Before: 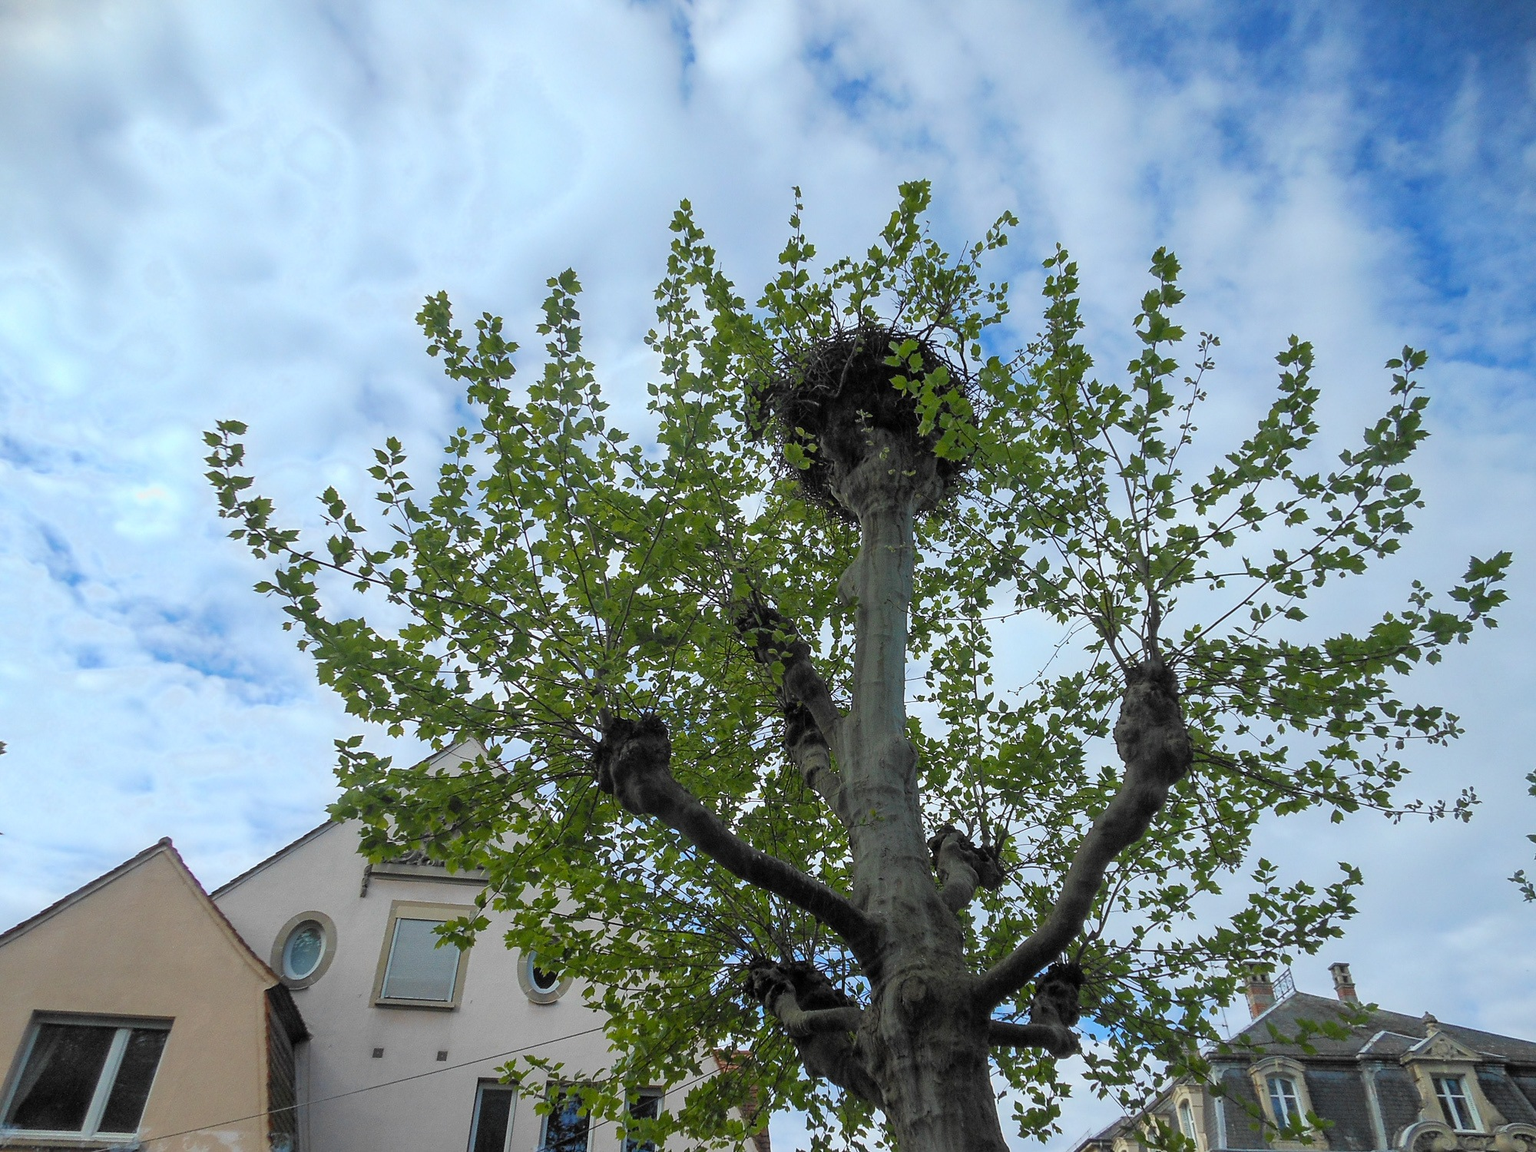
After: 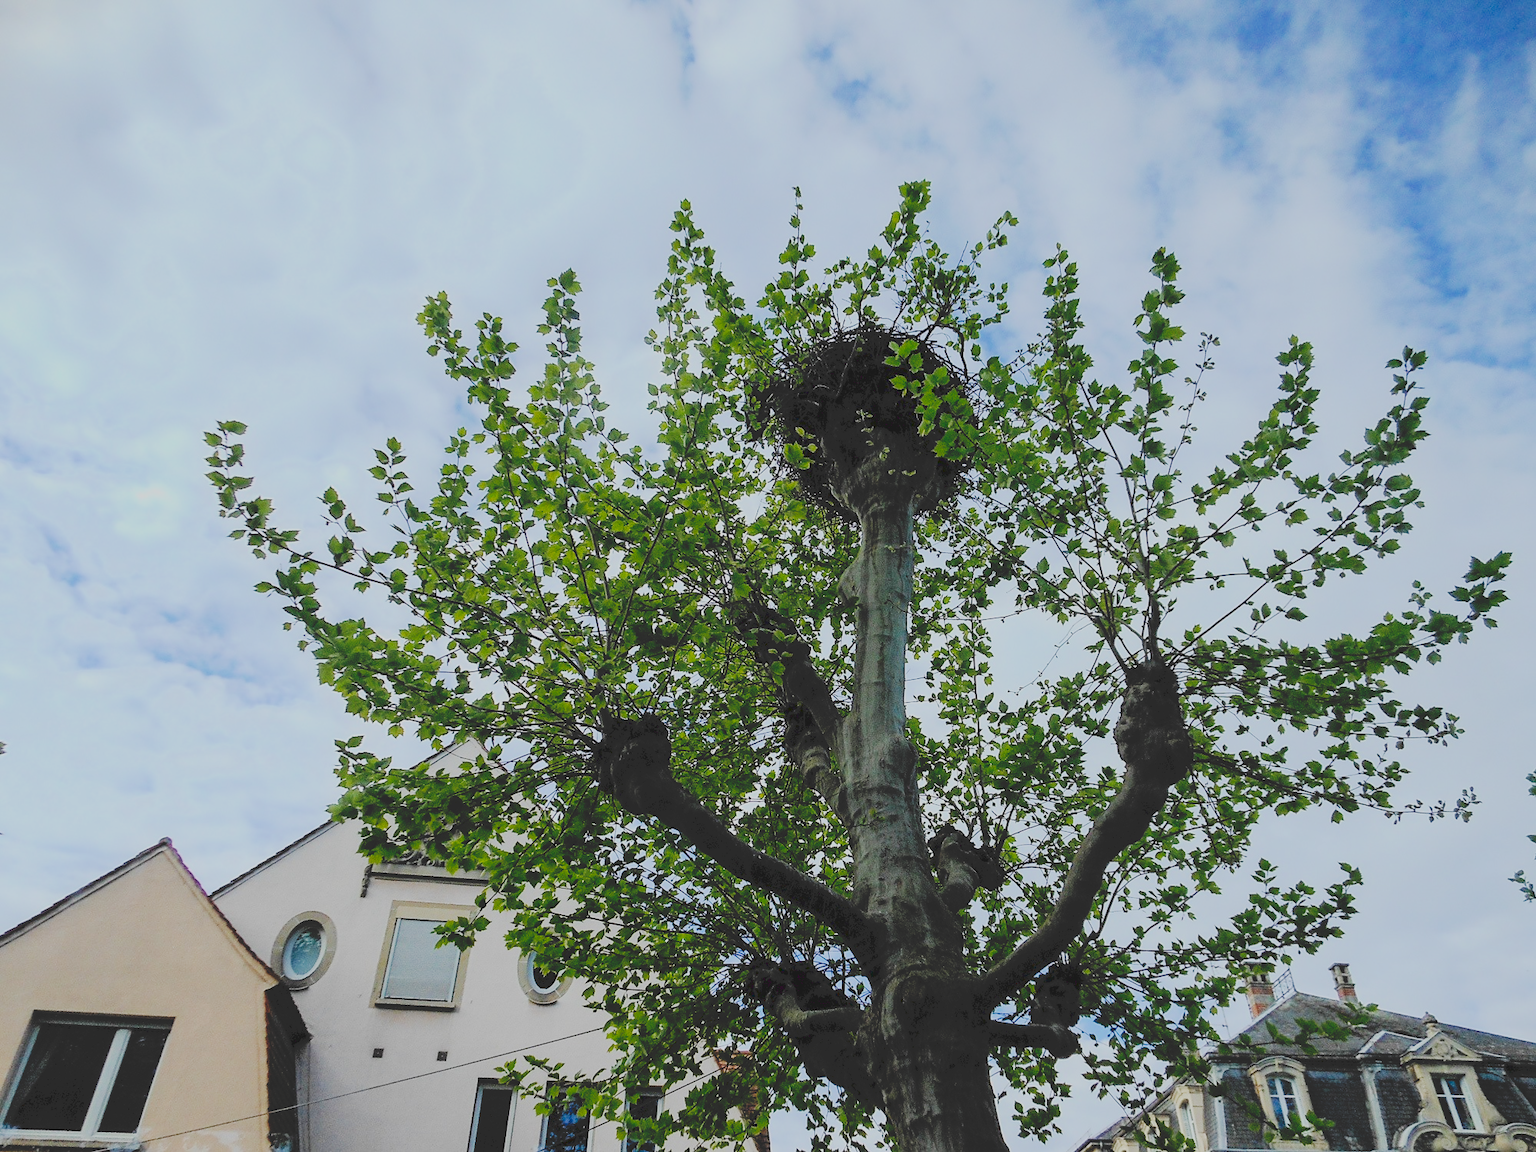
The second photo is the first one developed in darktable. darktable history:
filmic rgb: black relative exposure -6.15 EV, white relative exposure 6.96 EV, hardness 2.23, color science v6 (2022)
tone curve: curves: ch0 [(0, 0) (0.003, 0.169) (0.011, 0.169) (0.025, 0.169) (0.044, 0.173) (0.069, 0.178) (0.1, 0.183) (0.136, 0.185) (0.177, 0.197) (0.224, 0.227) (0.277, 0.292) (0.335, 0.391) (0.399, 0.491) (0.468, 0.592) (0.543, 0.672) (0.623, 0.734) (0.709, 0.785) (0.801, 0.844) (0.898, 0.893) (1, 1)], preserve colors none
